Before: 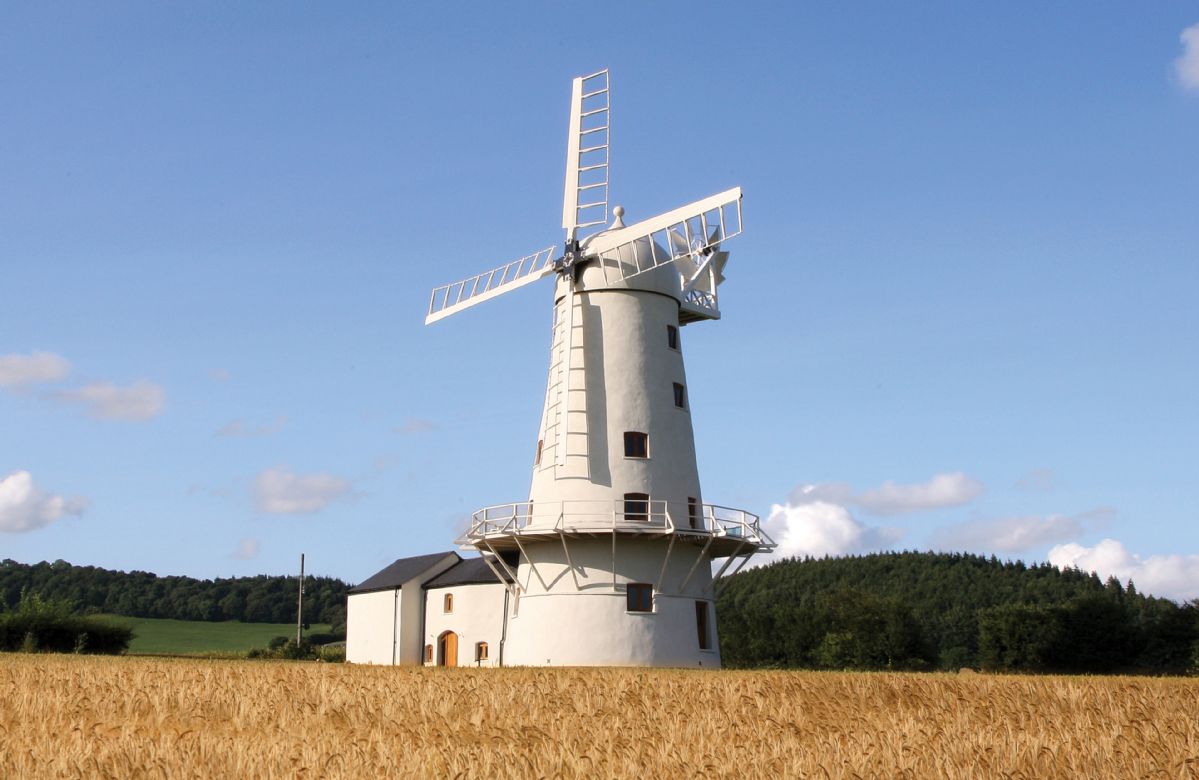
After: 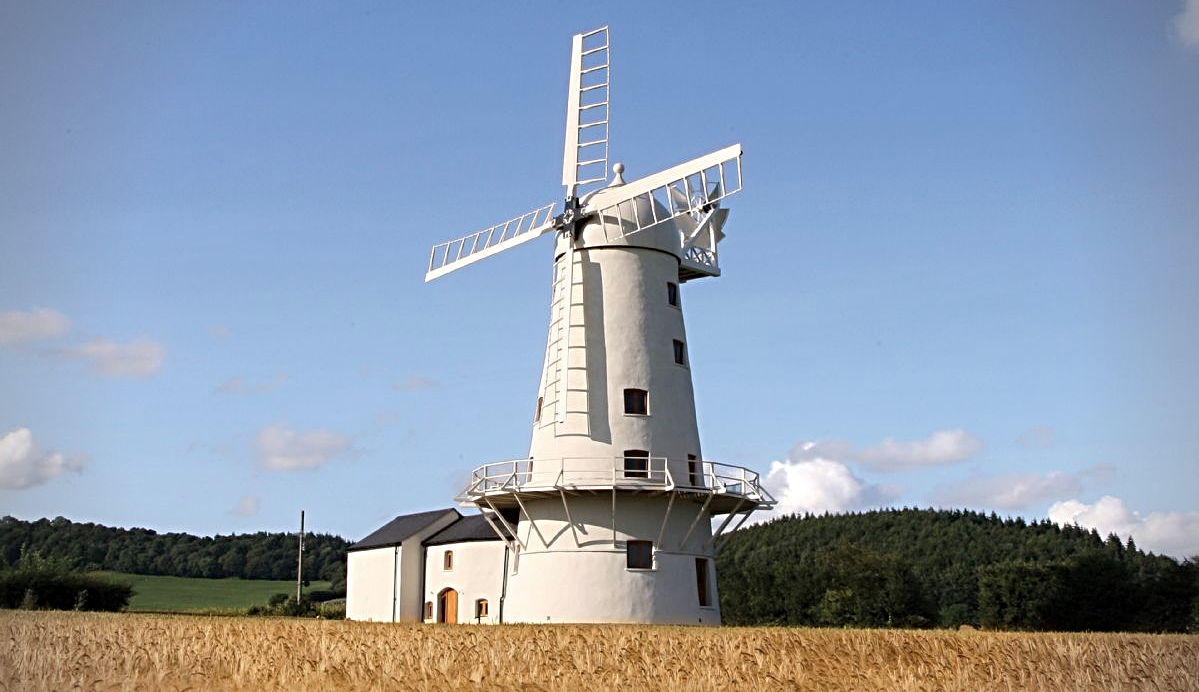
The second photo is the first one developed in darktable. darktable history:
crop and rotate: top 5.609%, bottom 5.609%
contrast brightness saturation: saturation -0.05
vignetting: on, module defaults
sharpen: radius 4
